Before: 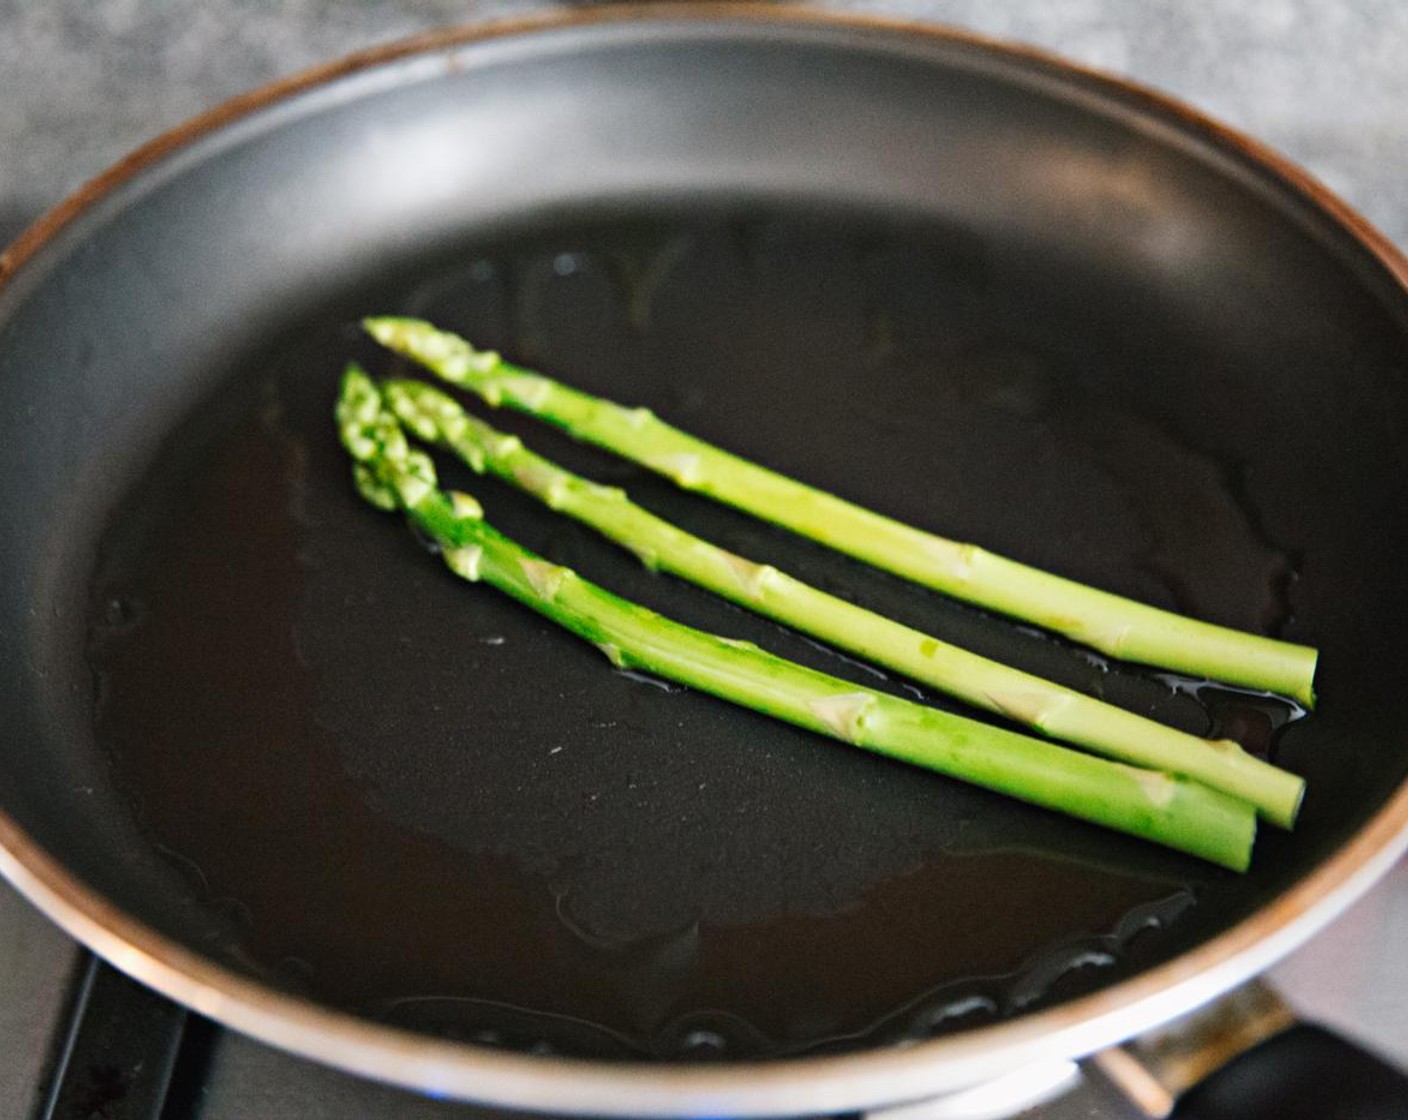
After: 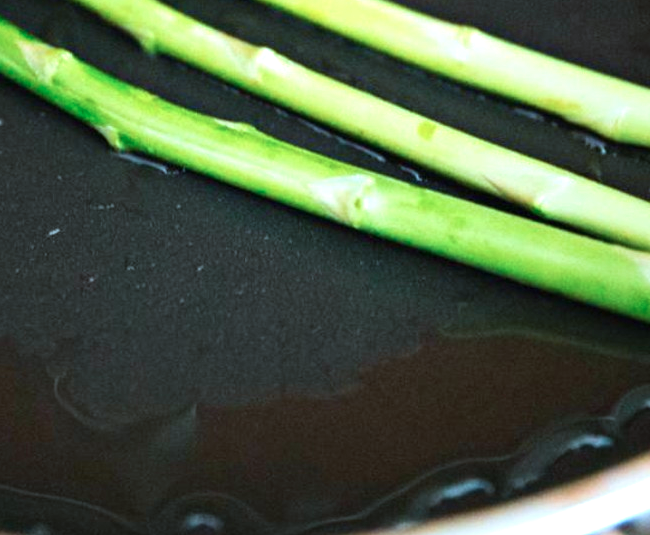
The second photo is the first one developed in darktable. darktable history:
color correction: highlights a* -10.4, highlights b* -18.85
crop: left 35.705%, top 46.271%, right 18.115%, bottom 5.941%
velvia: on, module defaults
exposure: black level correction 0, exposure 0.499 EV, compensate highlight preservation false
